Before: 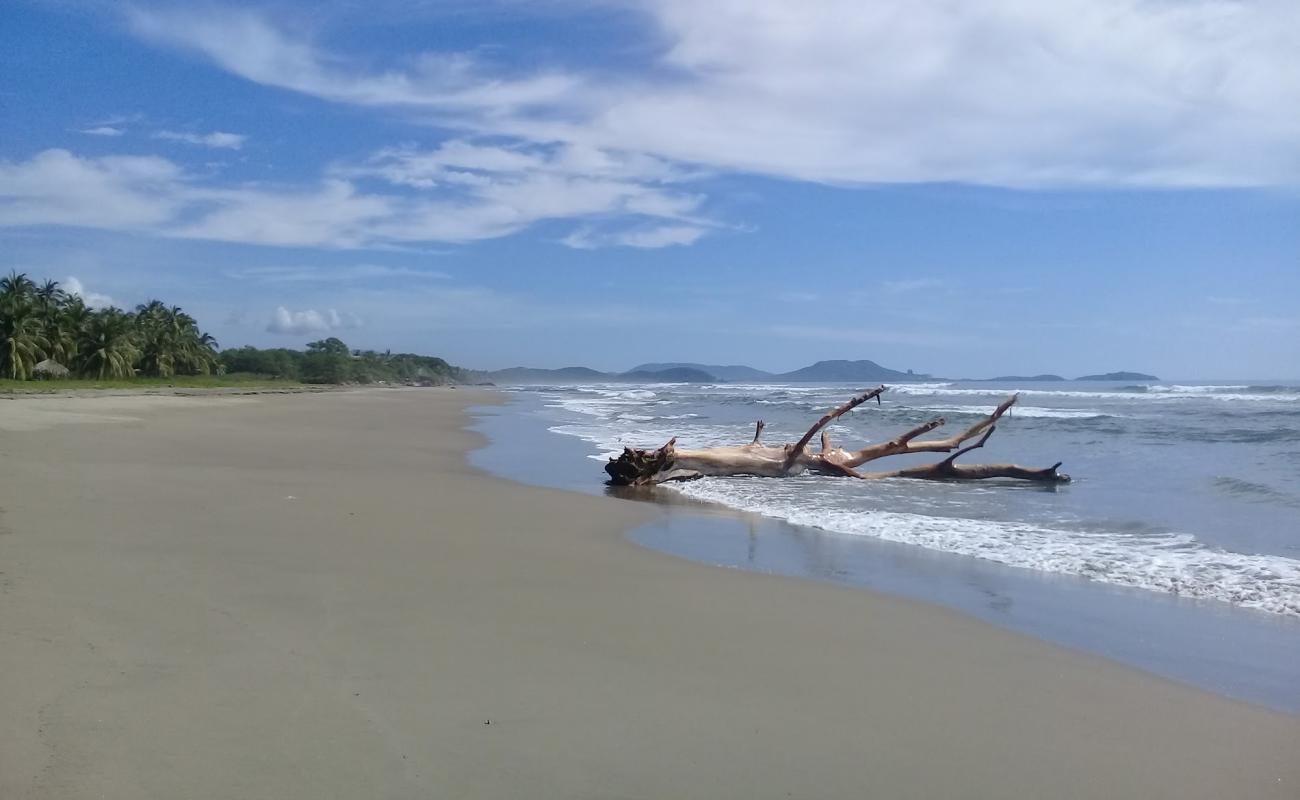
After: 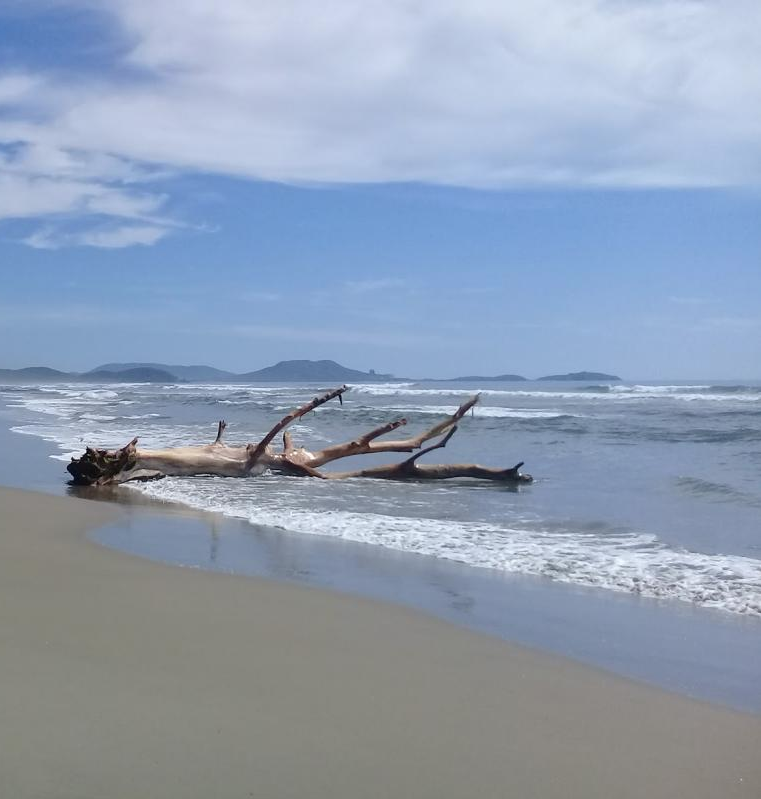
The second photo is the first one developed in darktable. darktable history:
contrast brightness saturation: saturation -0.05
crop: left 41.402%
